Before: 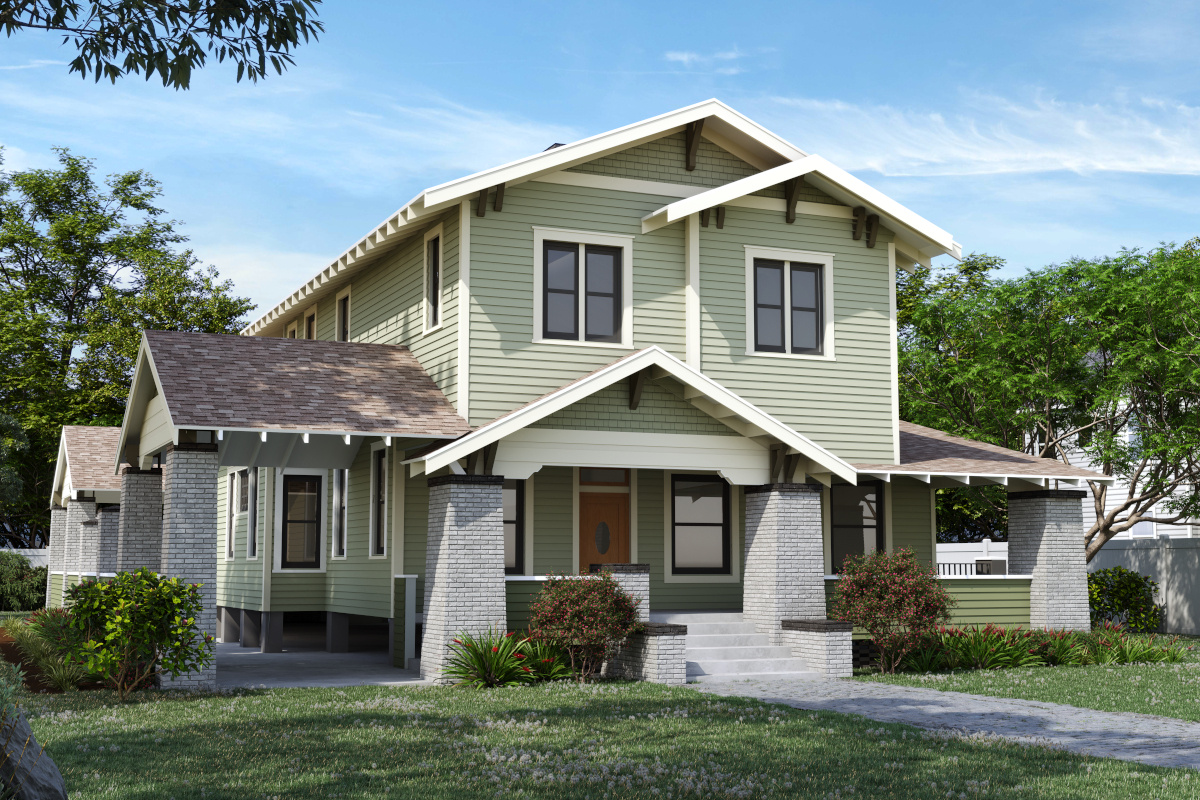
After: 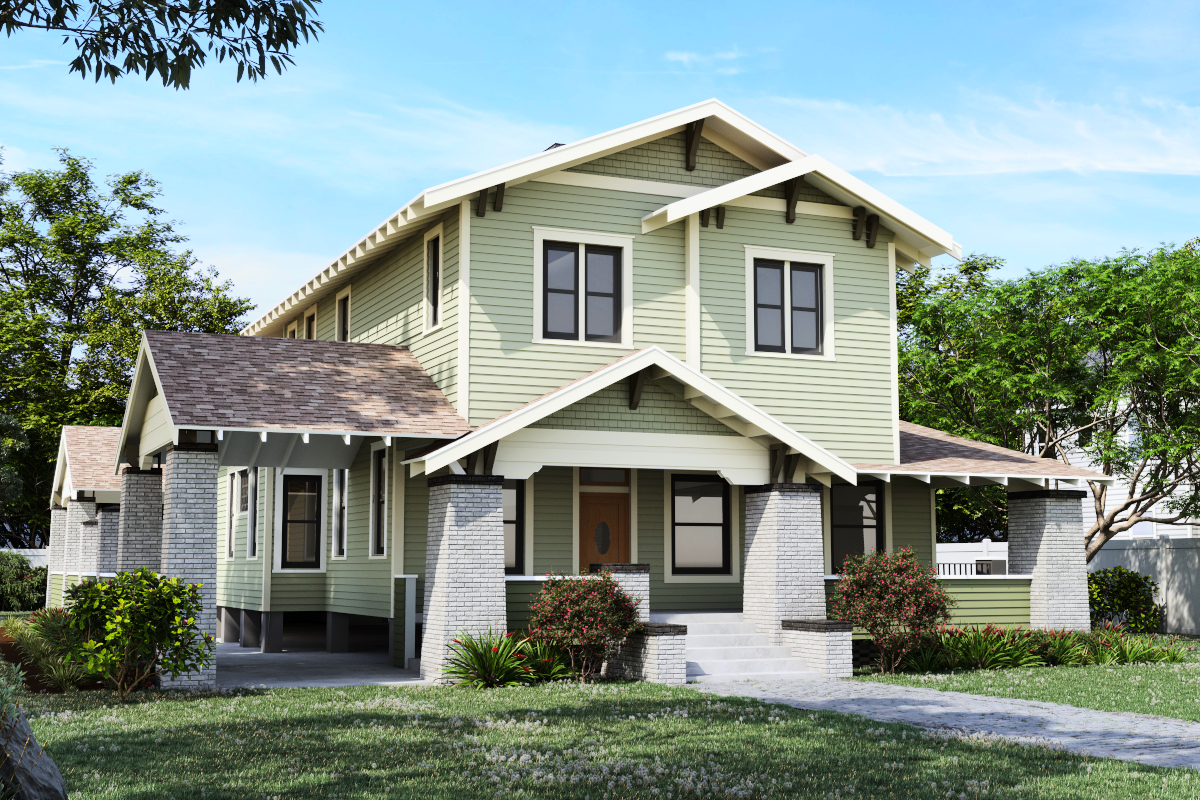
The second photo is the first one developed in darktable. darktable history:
tone curve: curves: ch0 [(0, 0) (0.114, 0.083) (0.291, 0.3) (0.447, 0.535) (0.602, 0.712) (0.772, 0.864) (0.999, 0.978)]; ch1 [(0, 0) (0.389, 0.352) (0.458, 0.433) (0.486, 0.474) (0.509, 0.505) (0.535, 0.541) (0.555, 0.557) (0.677, 0.724) (1, 1)]; ch2 [(0, 0) (0.369, 0.388) (0.449, 0.431) (0.501, 0.5) (0.528, 0.552) (0.561, 0.596) (0.697, 0.721) (1, 1)], color space Lab, linked channels, preserve colors none
